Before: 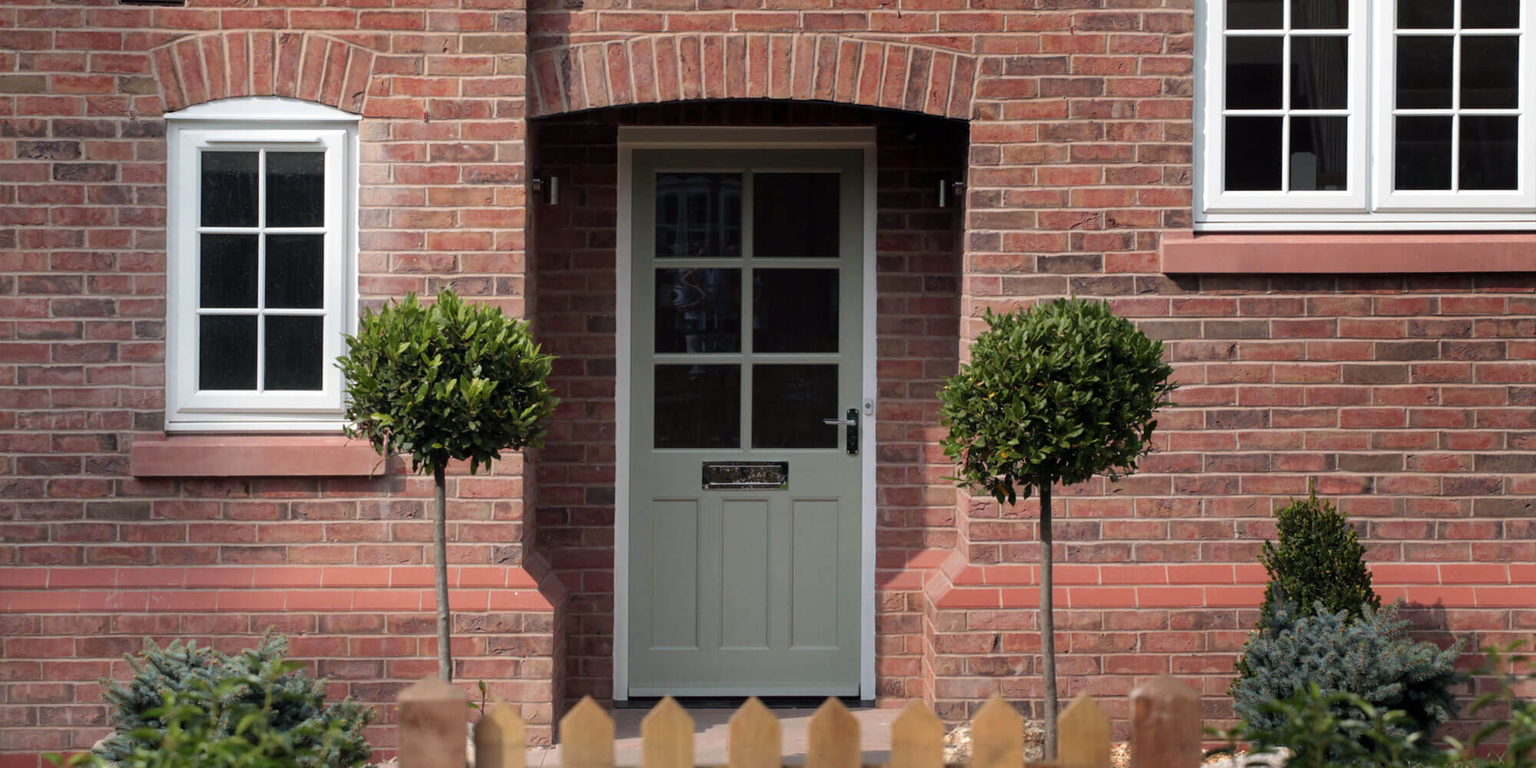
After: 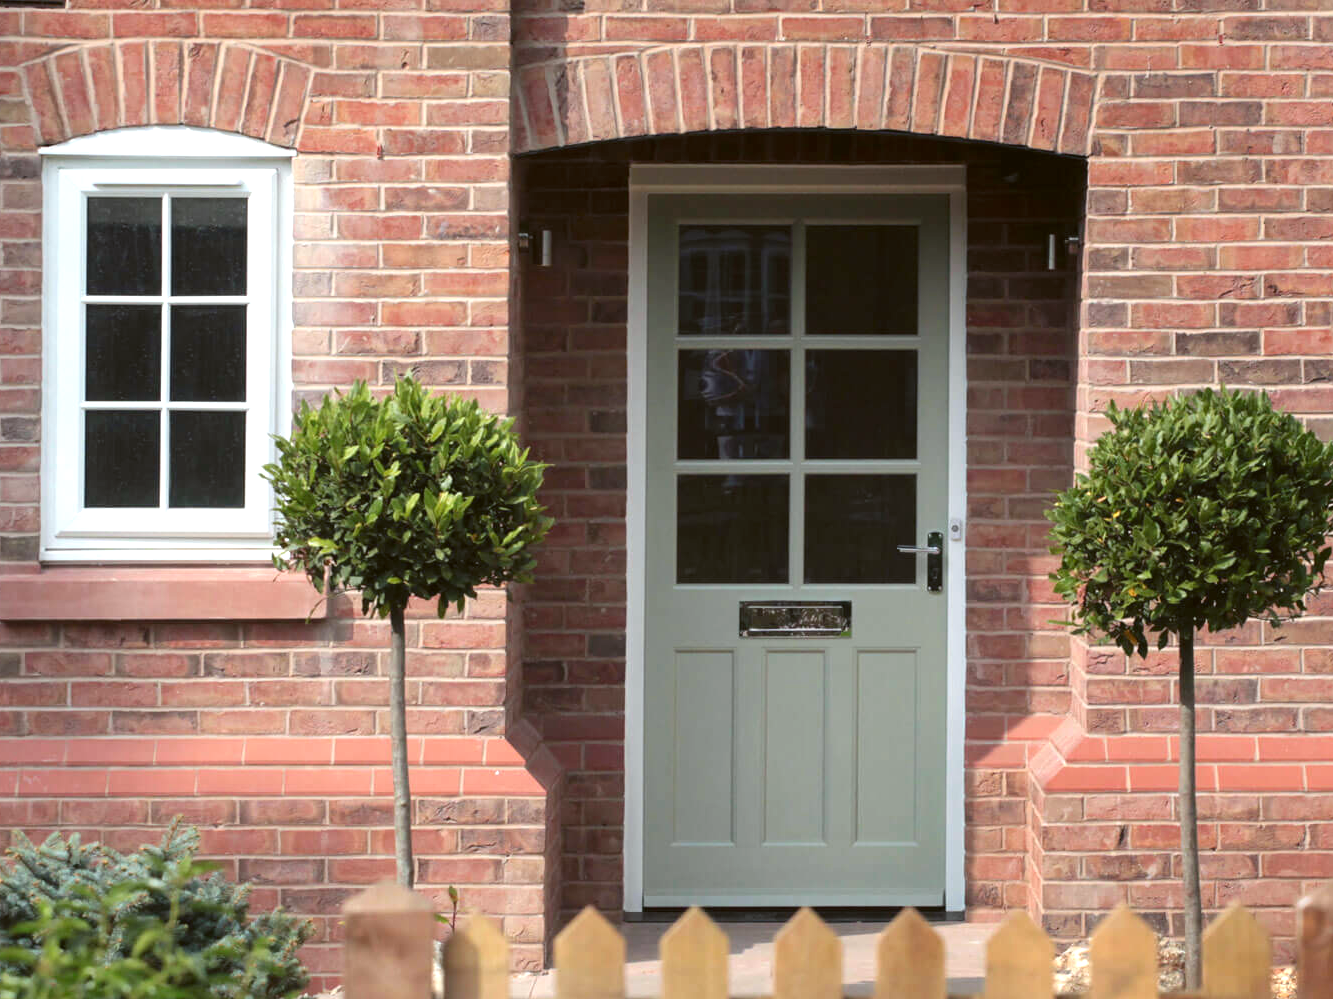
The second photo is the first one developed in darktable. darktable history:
color balance: lift [1.004, 1.002, 1.002, 0.998], gamma [1, 1.007, 1.002, 0.993], gain [1, 0.977, 1.013, 1.023], contrast -3.64%
crop and rotate: left 8.786%, right 24.548%
exposure: exposure 0.766 EV, compensate highlight preservation false
